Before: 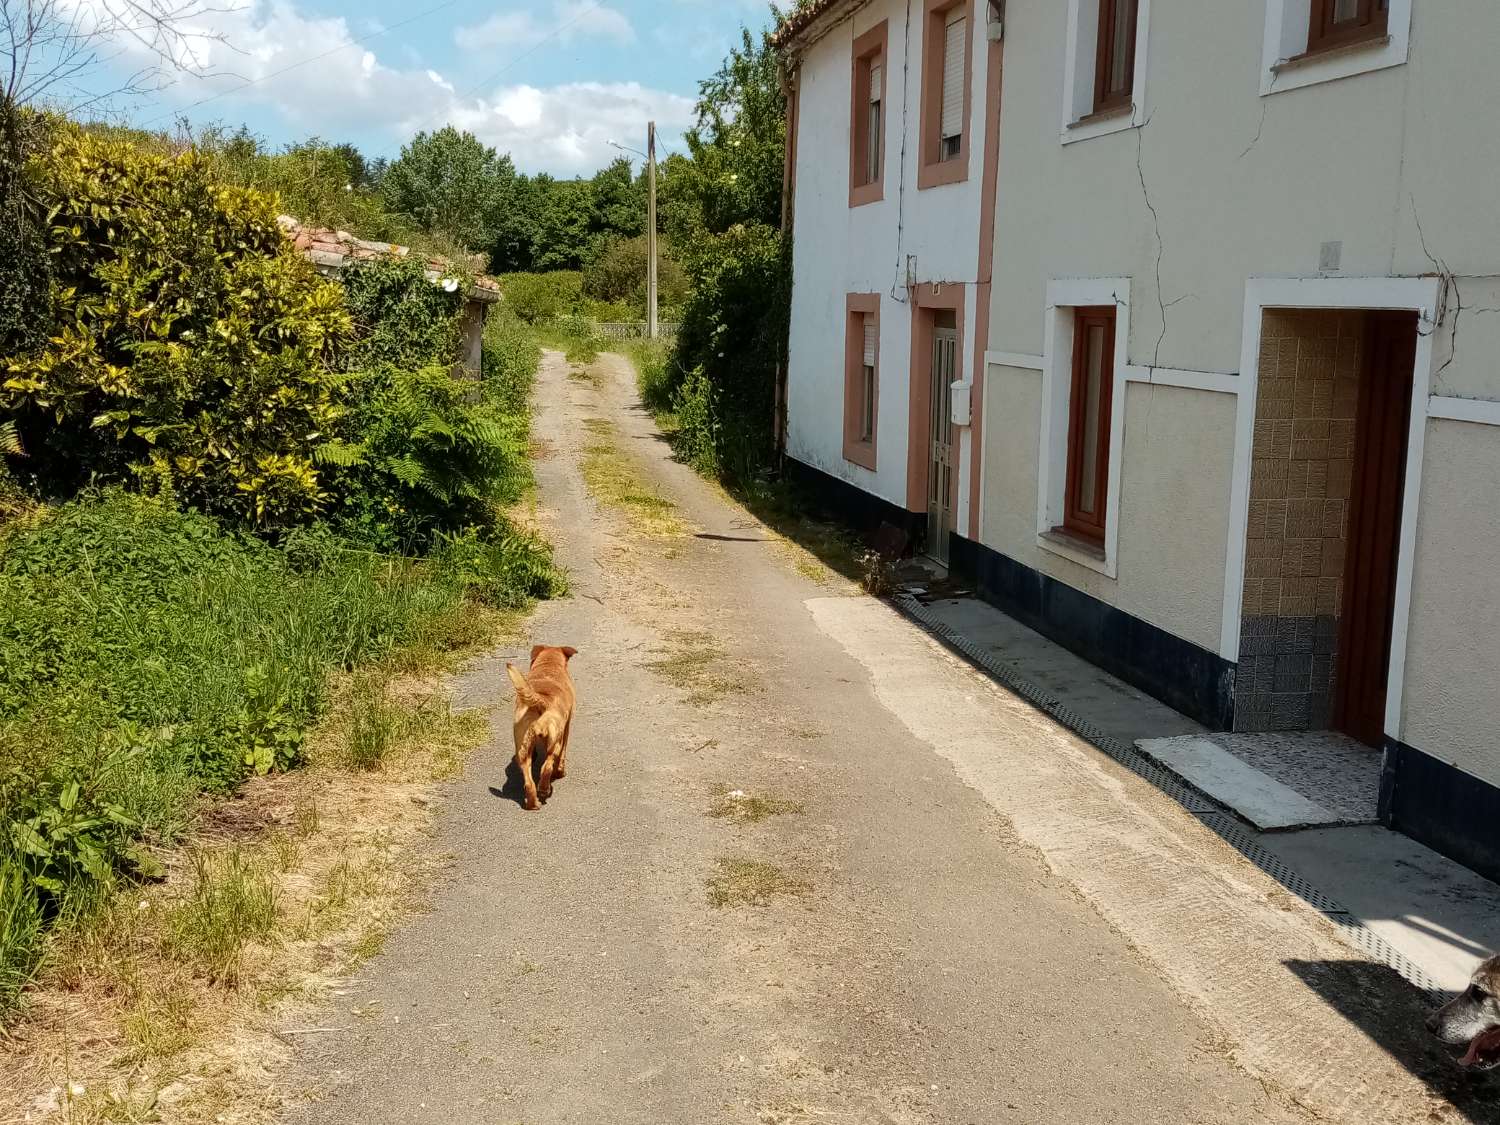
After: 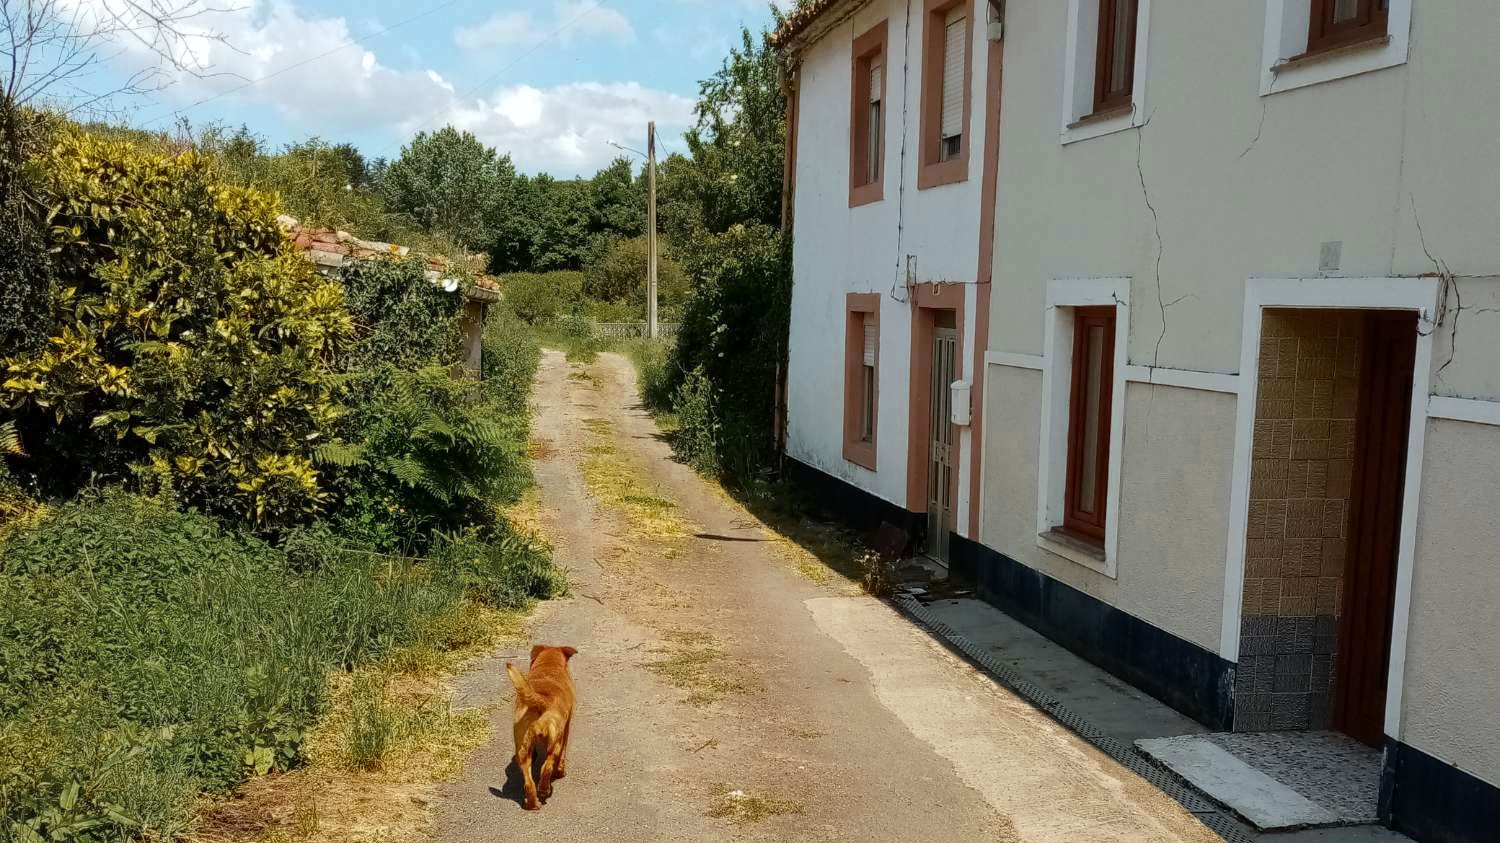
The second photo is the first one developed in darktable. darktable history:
crop: bottom 24.967%
color zones: curves: ch0 [(0.11, 0.396) (0.195, 0.36) (0.25, 0.5) (0.303, 0.412) (0.357, 0.544) (0.75, 0.5) (0.967, 0.328)]; ch1 [(0, 0.468) (0.112, 0.512) (0.202, 0.6) (0.25, 0.5) (0.307, 0.352) (0.357, 0.544) (0.75, 0.5) (0.963, 0.524)]
